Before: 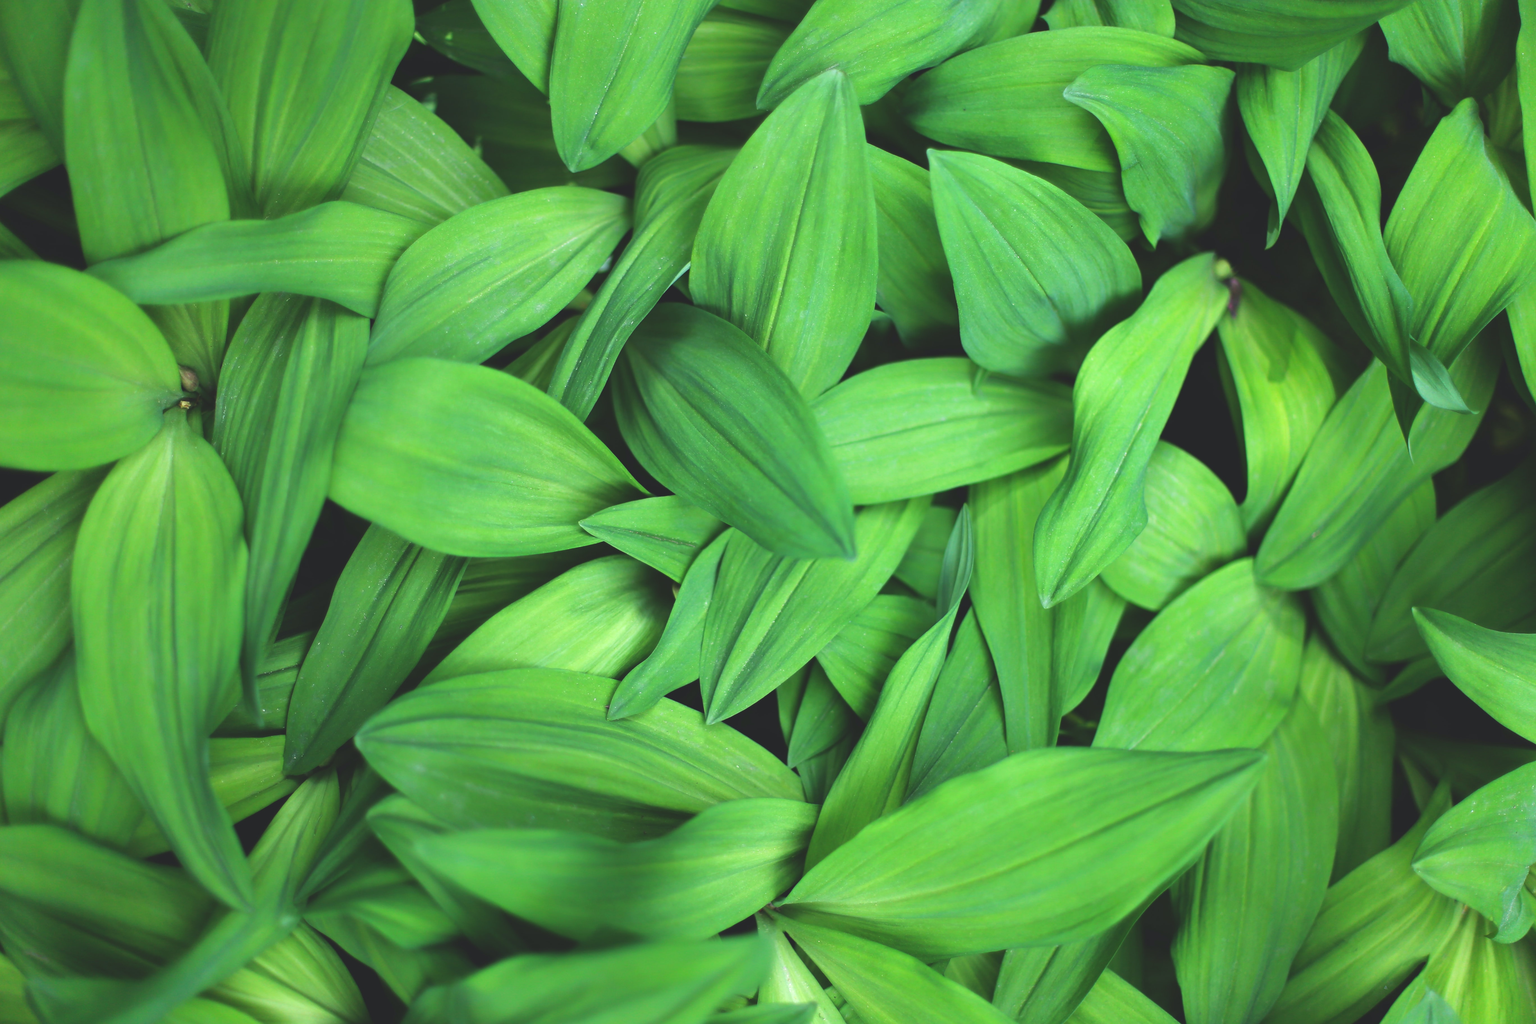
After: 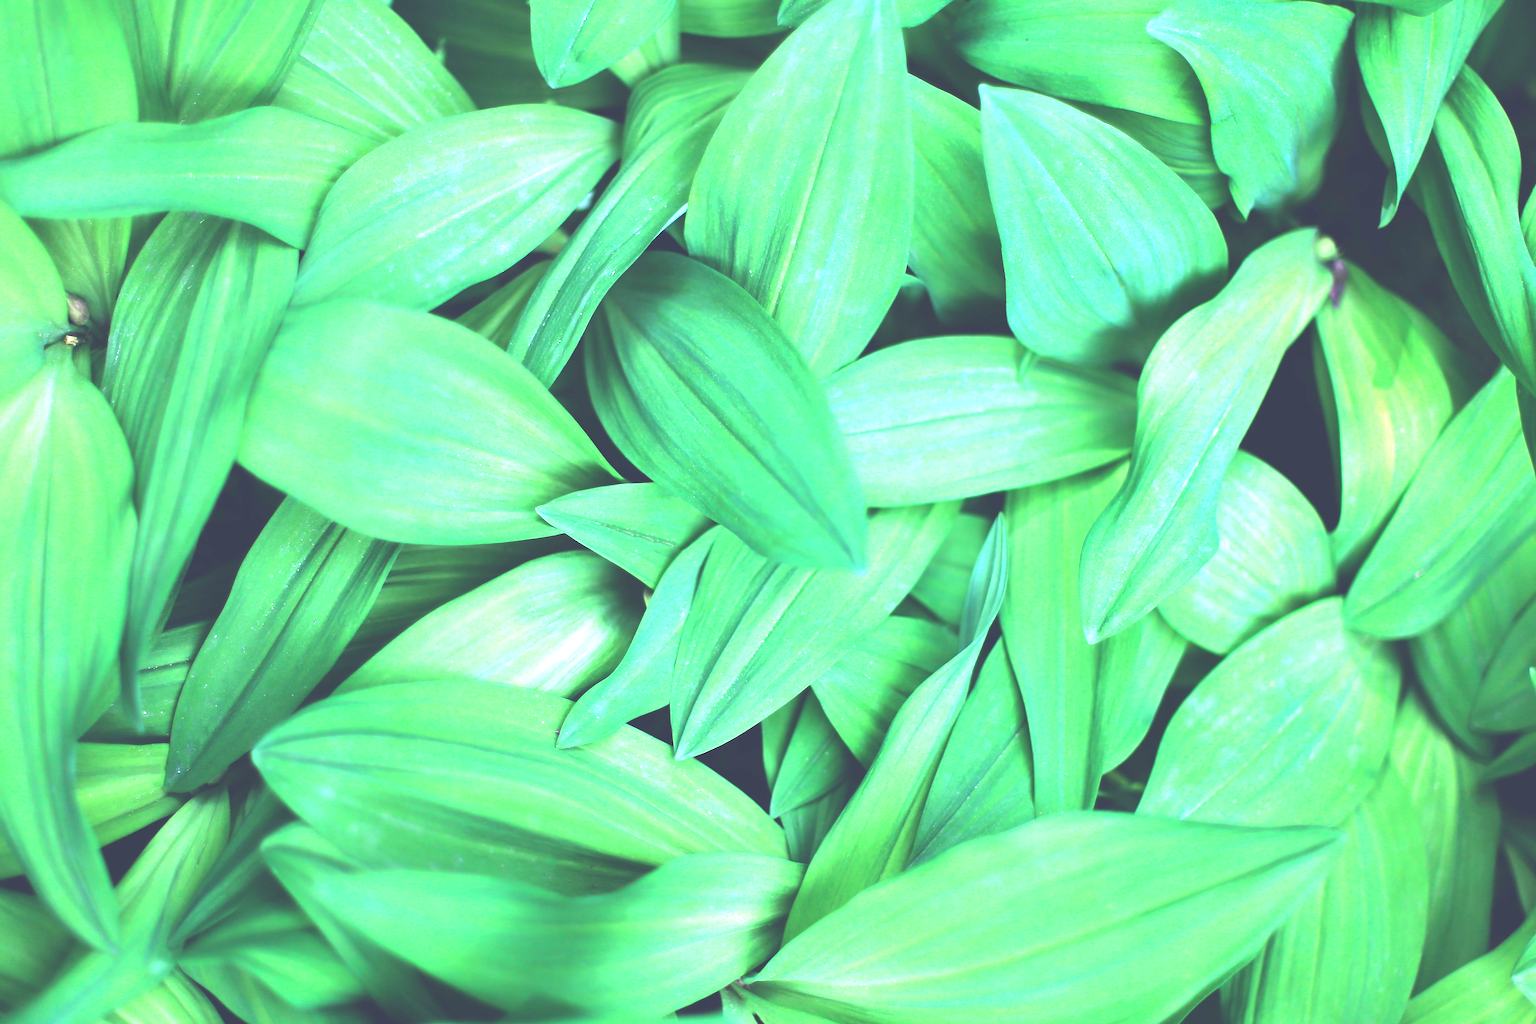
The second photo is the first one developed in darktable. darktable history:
crop and rotate: angle -3.27°, left 5.211%, top 5.211%, right 4.607%, bottom 4.607%
exposure: black level correction 0, exposure 1.45 EV, compensate exposure bias true, compensate highlight preservation false
color calibration: illuminant as shot in camera, x 0.379, y 0.396, temperature 4138.76 K
